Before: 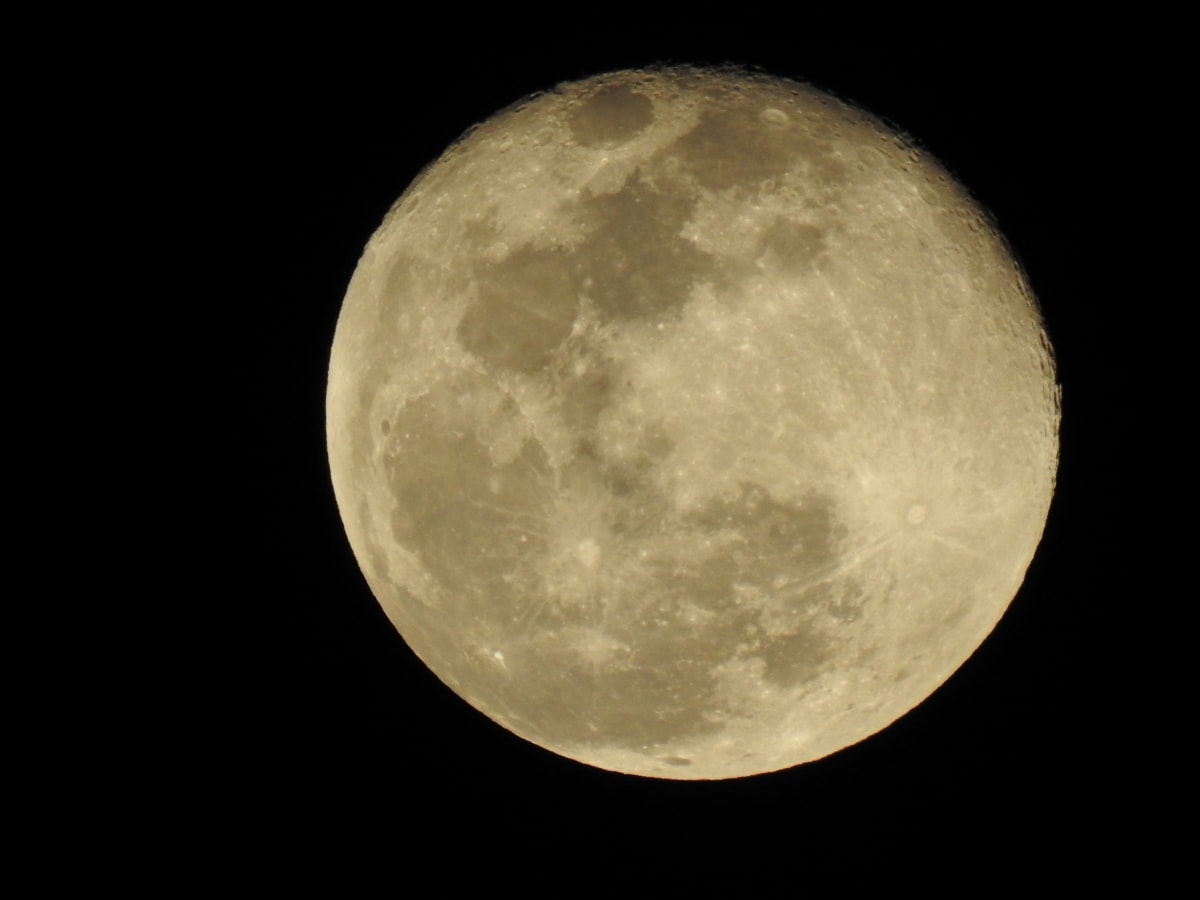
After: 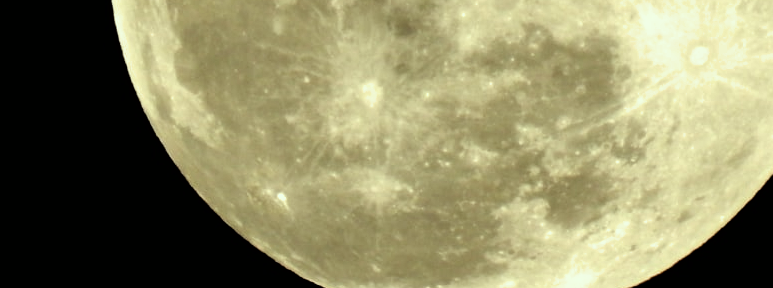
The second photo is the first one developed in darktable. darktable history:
crop: left 18.15%, top 51.077%, right 17.426%, bottom 16.828%
filmic rgb: black relative exposure -8.24 EV, white relative exposure 2.21 EV, hardness 7.1, latitude 84.86%, contrast 1.685, highlights saturation mix -3.39%, shadows ↔ highlights balance -2.98%
color correction: highlights a* -8.4, highlights b* 3.51
